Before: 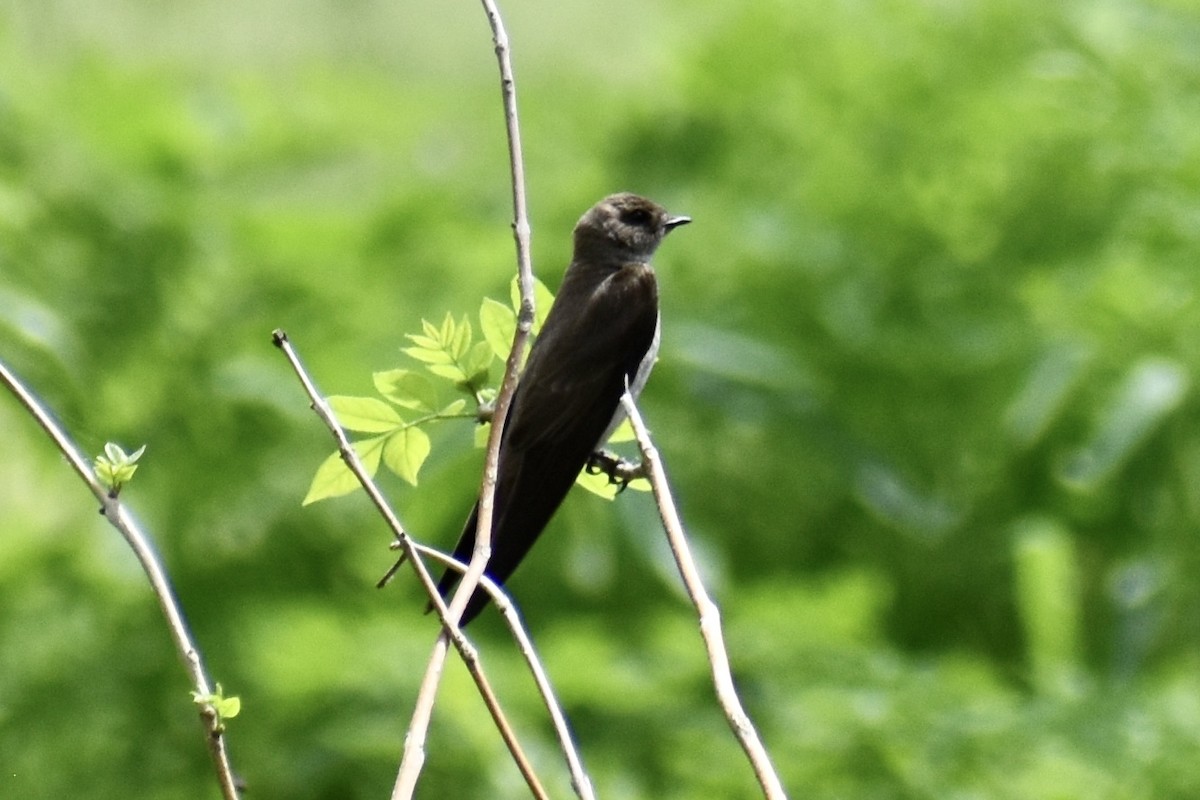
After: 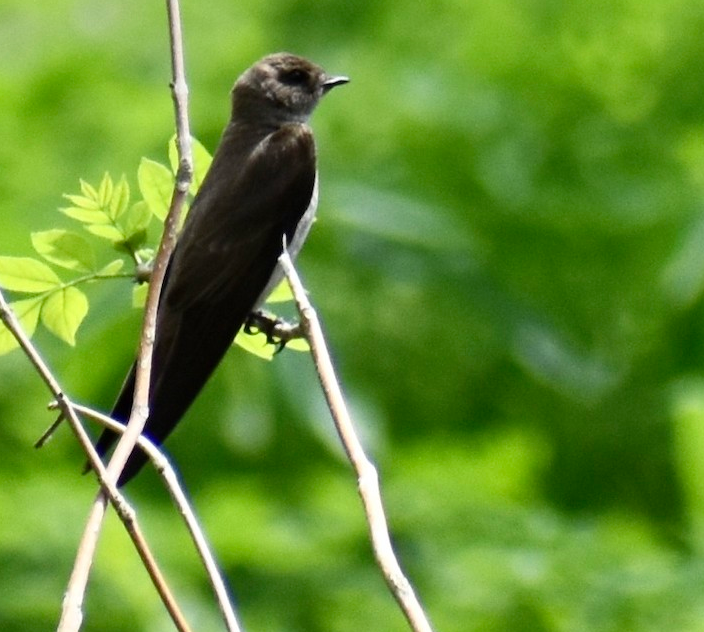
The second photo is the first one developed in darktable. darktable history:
crop and rotate: left 28.579%, top 17.541%, right 12.729%, bottom 3.357%
